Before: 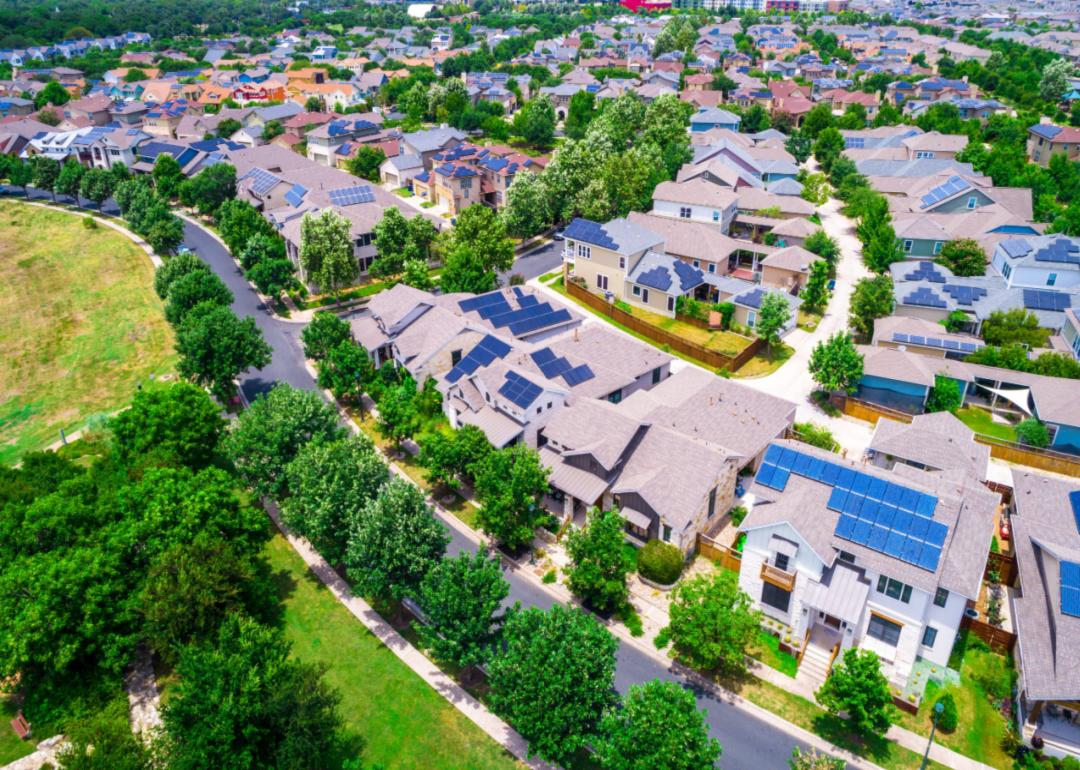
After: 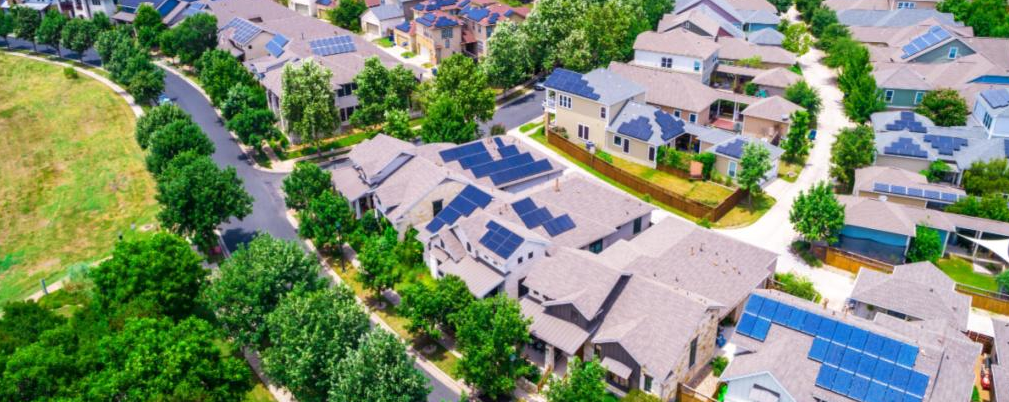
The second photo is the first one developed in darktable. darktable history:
tone equalizer: edges refinement/feathering 500, mask exposure compensation -1.57 EV, preserve details no
crop: left 1.787%, top 19.583%, right 4.723%, bottom 28.145%
